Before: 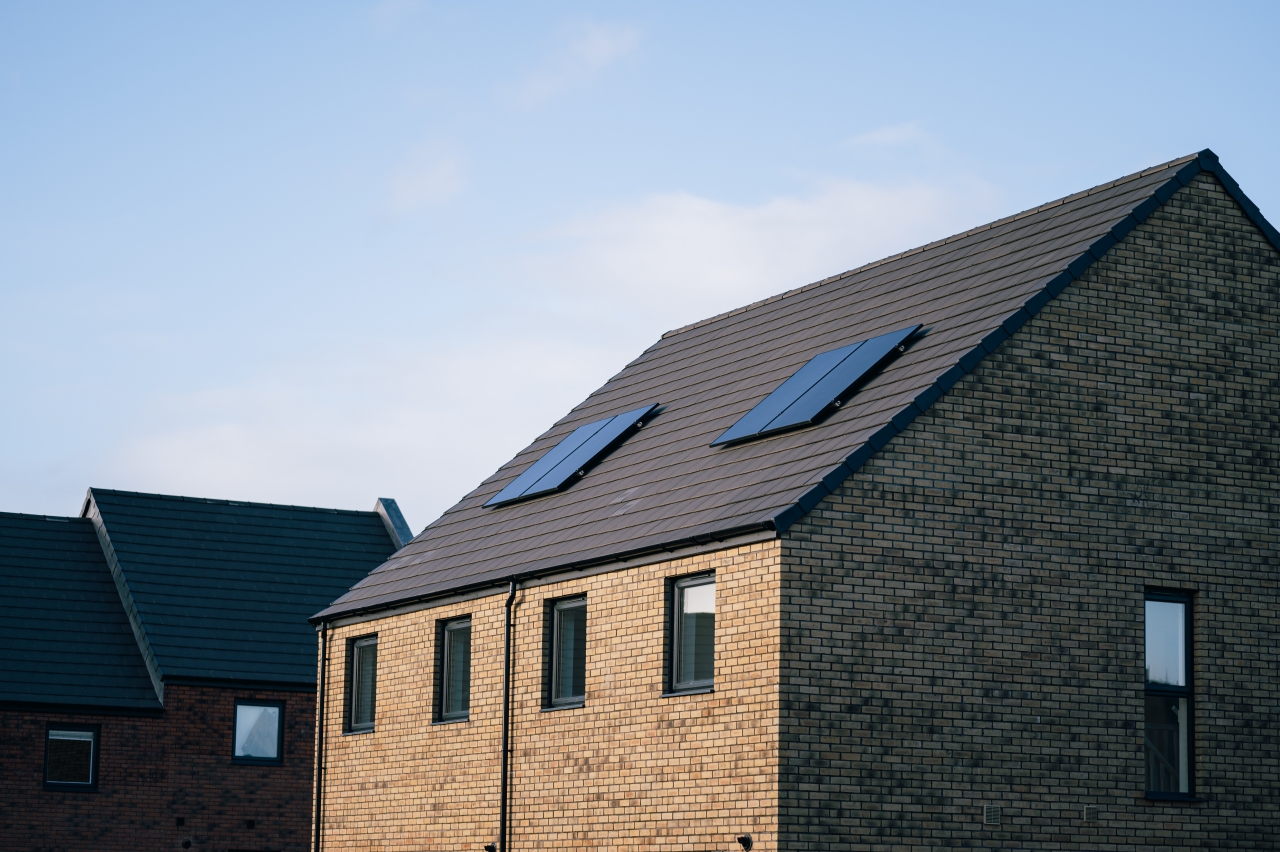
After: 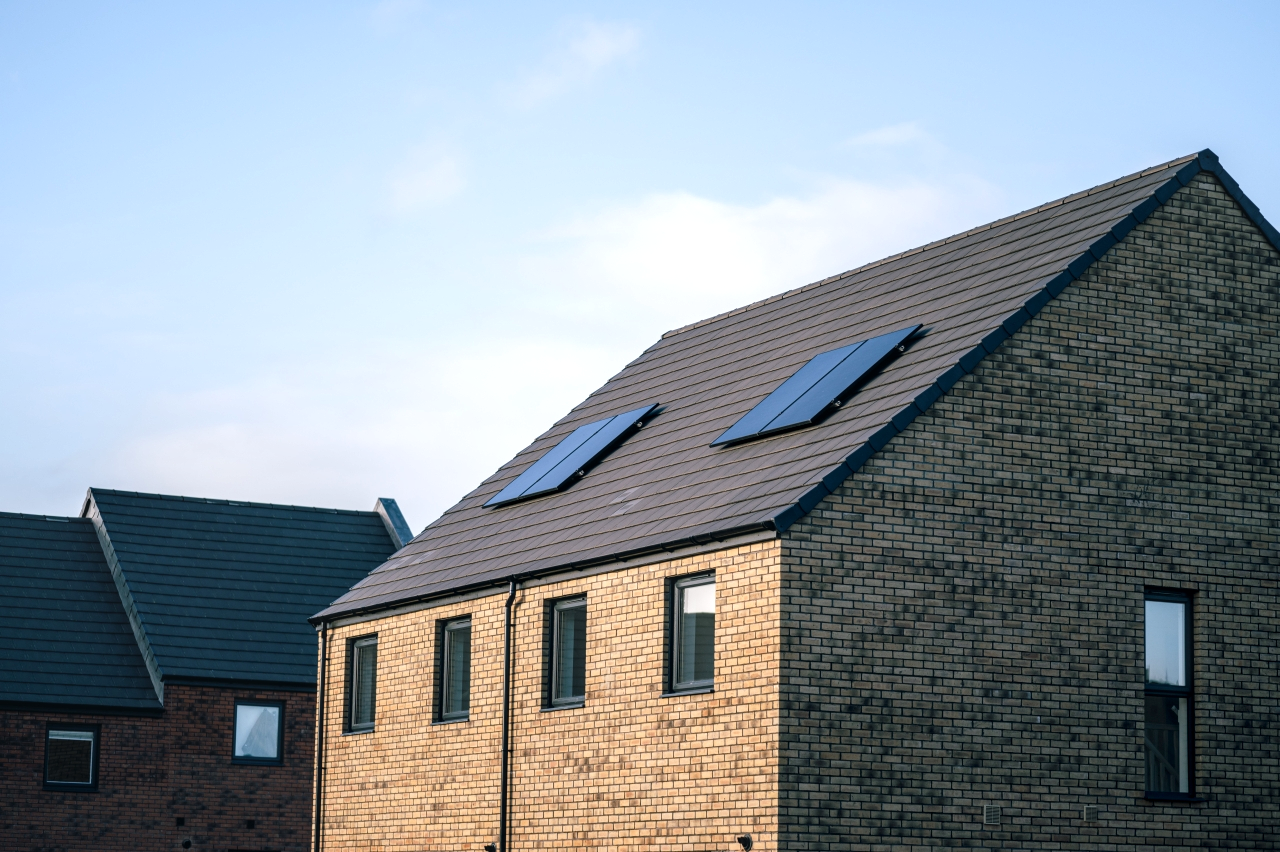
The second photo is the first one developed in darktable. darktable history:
local contrast: on, module defaults
exposure: exposure 0.358 EV, compensate exposure bias true, compensate highlight preservation false
